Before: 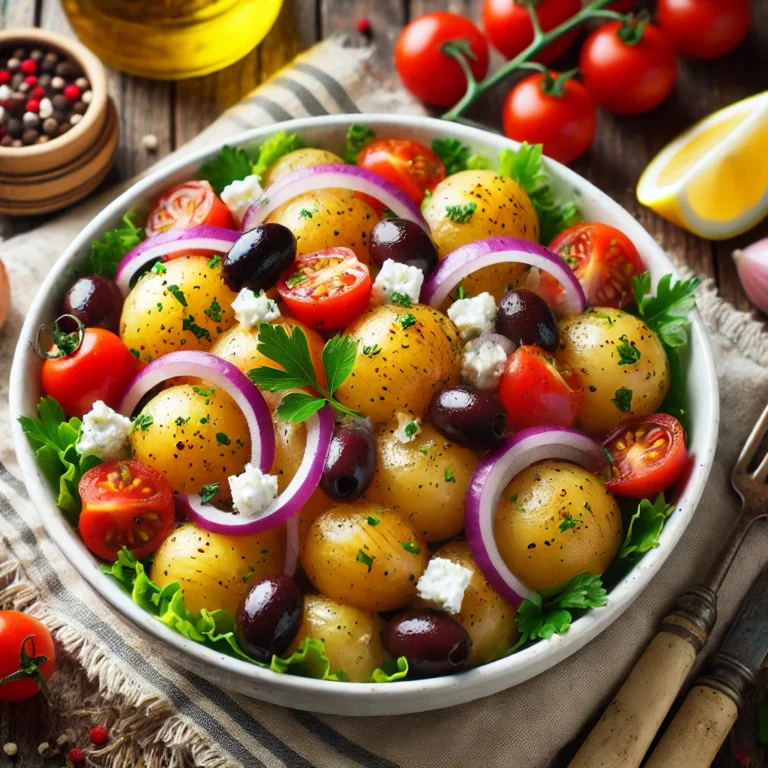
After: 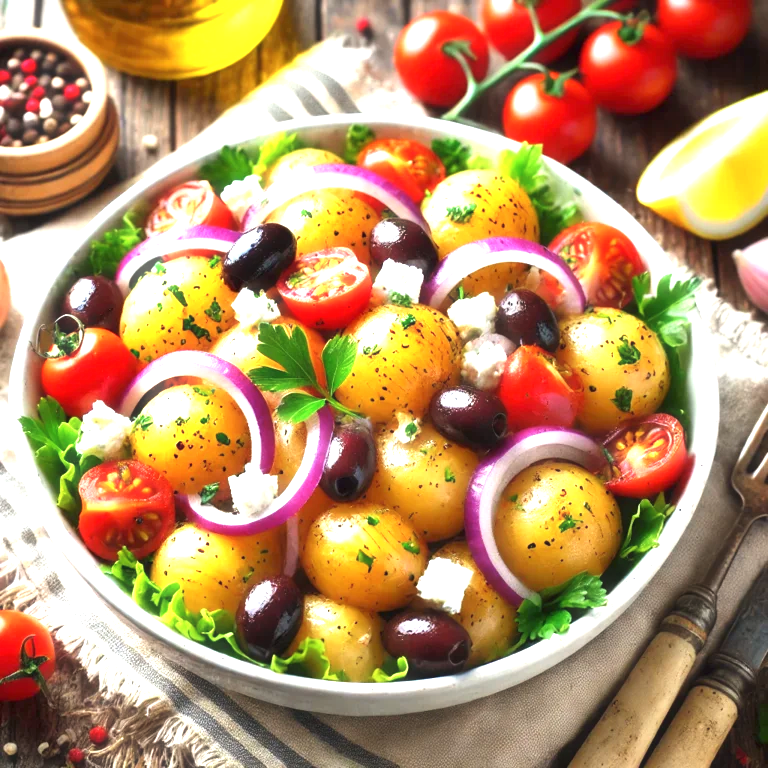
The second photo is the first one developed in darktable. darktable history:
haze removal: strength -0.1, adaptive false
exposure: black level correction 0, exposure 1.2 EV, compensate highlight preservation false
